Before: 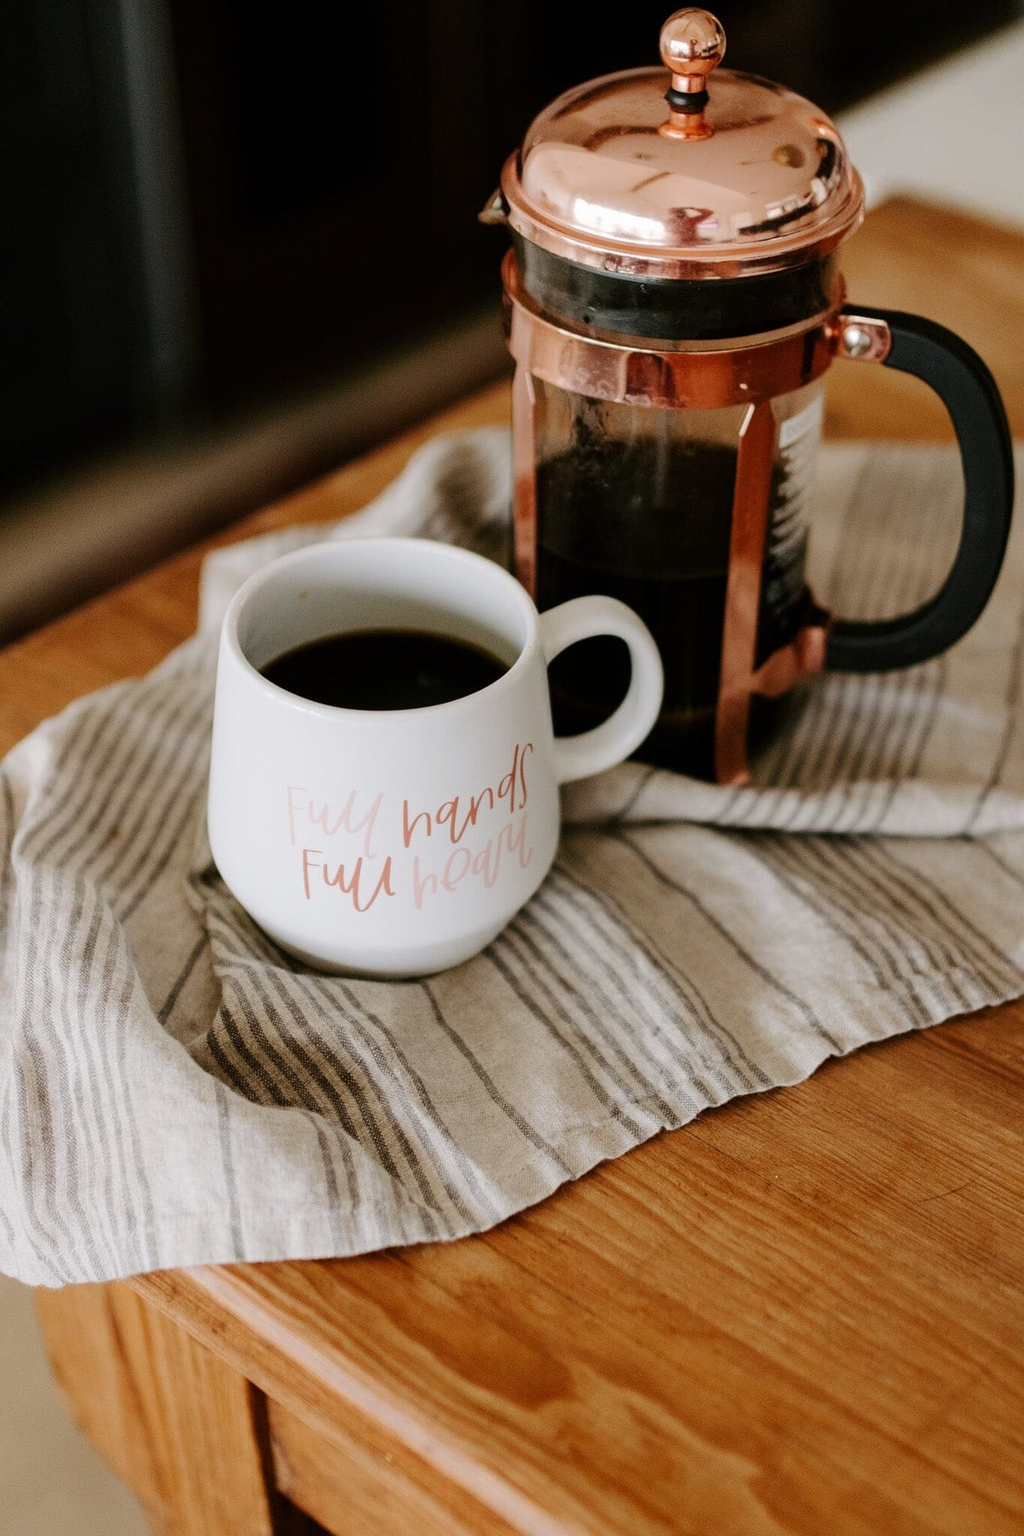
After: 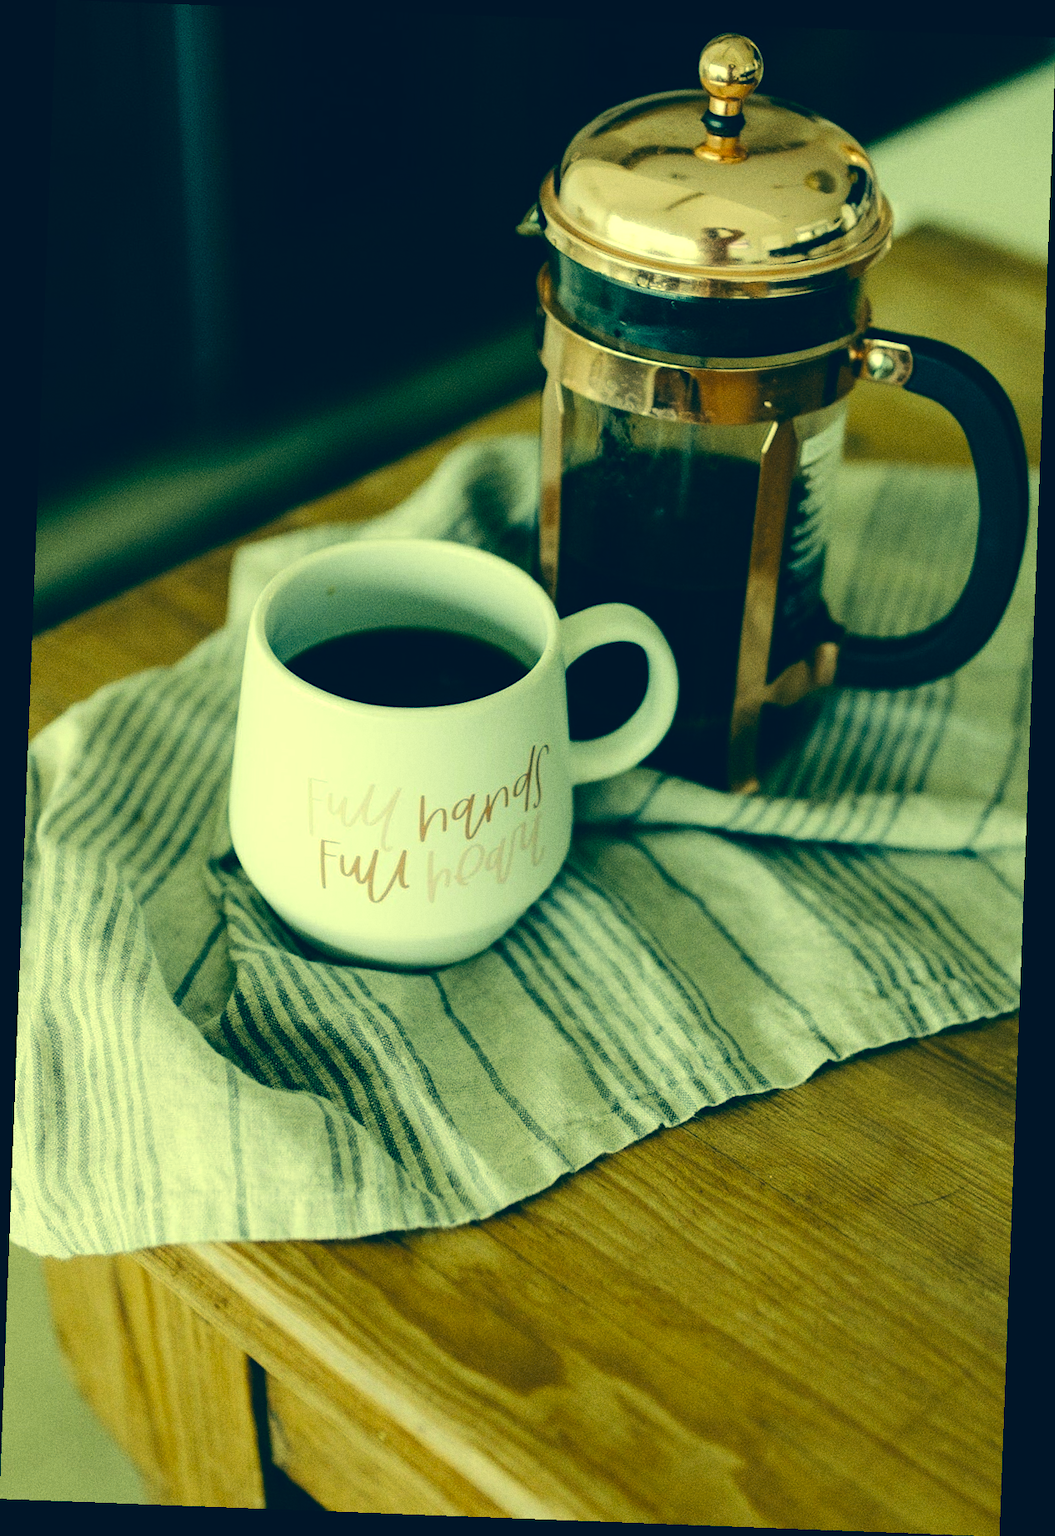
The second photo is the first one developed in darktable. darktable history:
color correction: highlights a* -15.58, highlights b* 40, shadows a* -40, shadows b* -26.18
grain: coarseness 0.09 ISO
tone equalizer: -8 EV -0.417 EV, -7 EV -0.389 EV, -6 EV -0.333 EV, -5 EV -0.222 EV, -3 EV 0.222 EV, -2 EV 0.333 EV, -1 EV 0.389 EV, +0 EV 0.417 EV, edges refinement/feathering 500, mask exposure compensation -1.57 EV, preserve details no
rotate and perspective: rotation 2.17°, automatic cropping off
